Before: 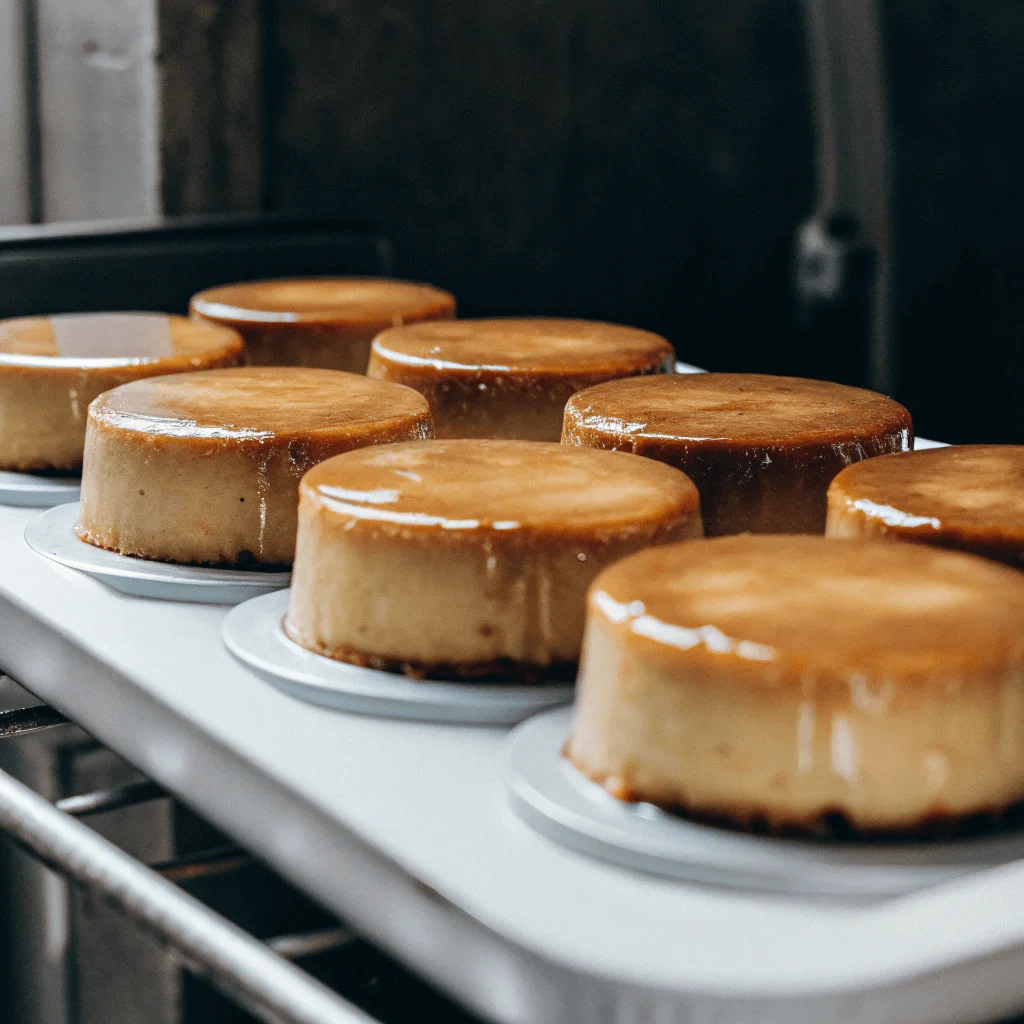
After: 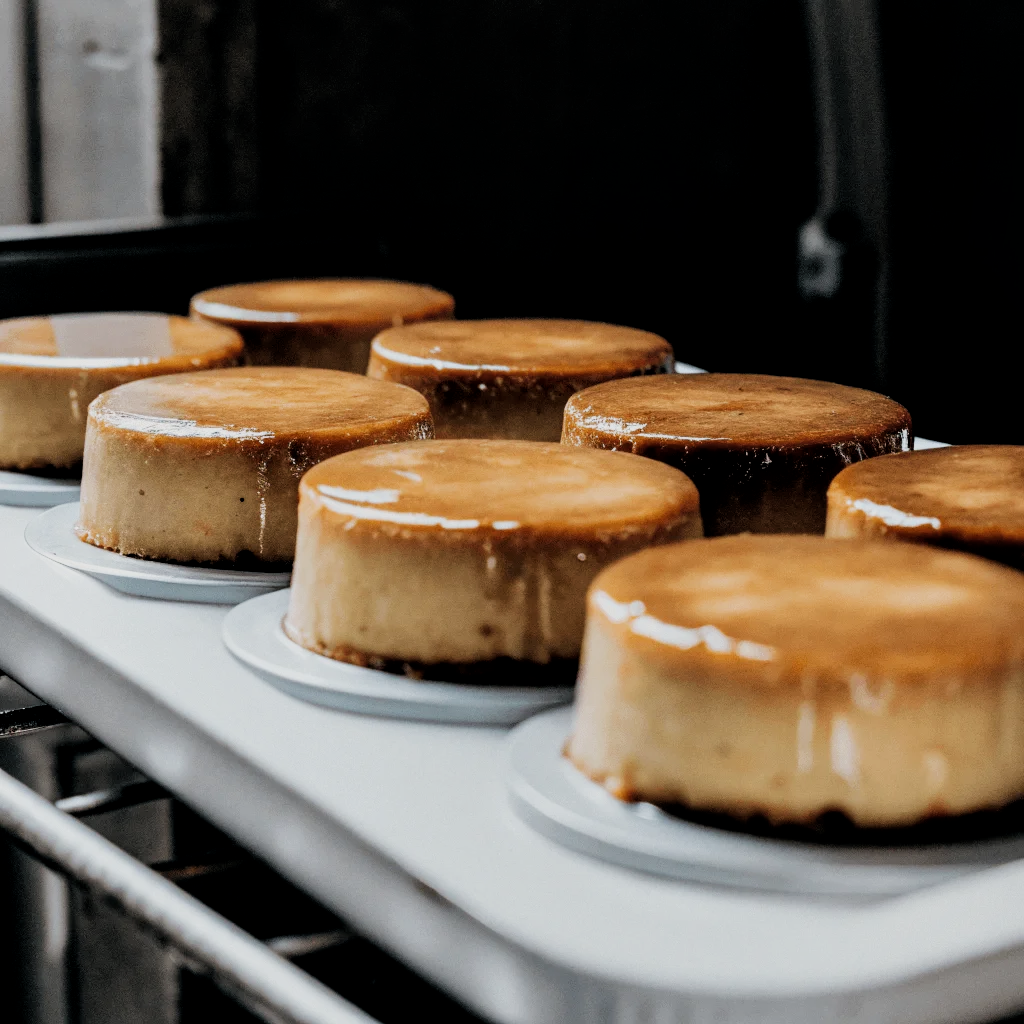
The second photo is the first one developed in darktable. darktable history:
filmic rgb: black relative exposure -5.03 EV, white relative exposure 3.99 EV, hardness 2.88, contrast 1.197, highlights saturation mix -29.8%
local contrast: mode bilateral grid, contrast 21, coarseness 49, detail 119%, midtone range 0.2
